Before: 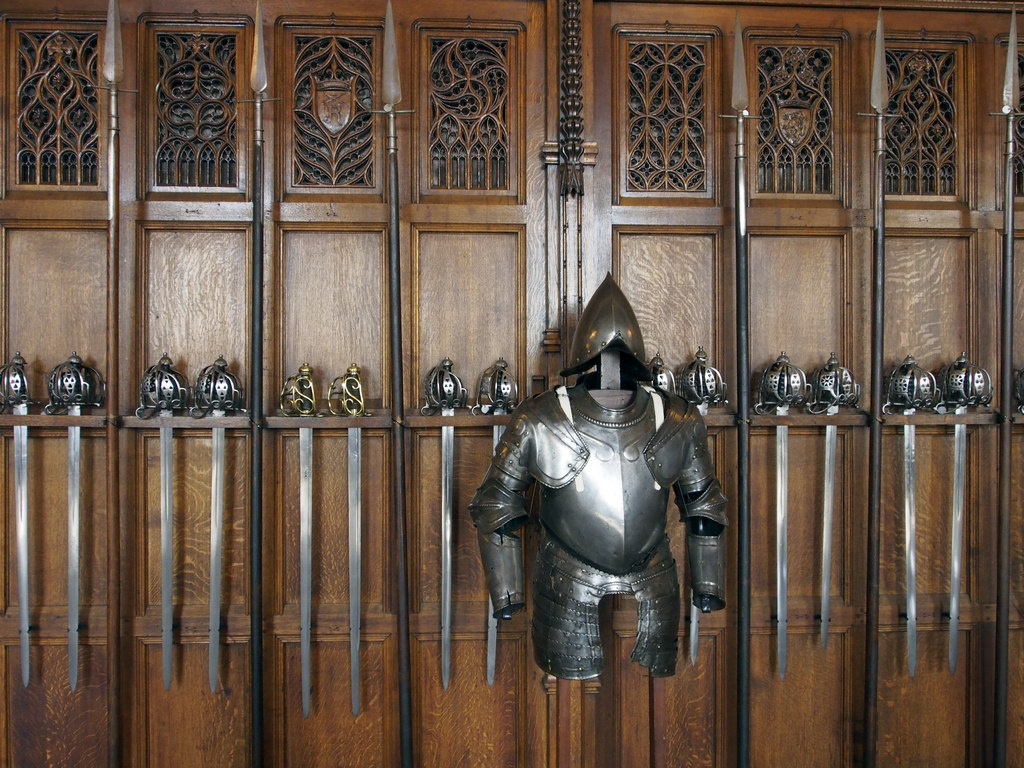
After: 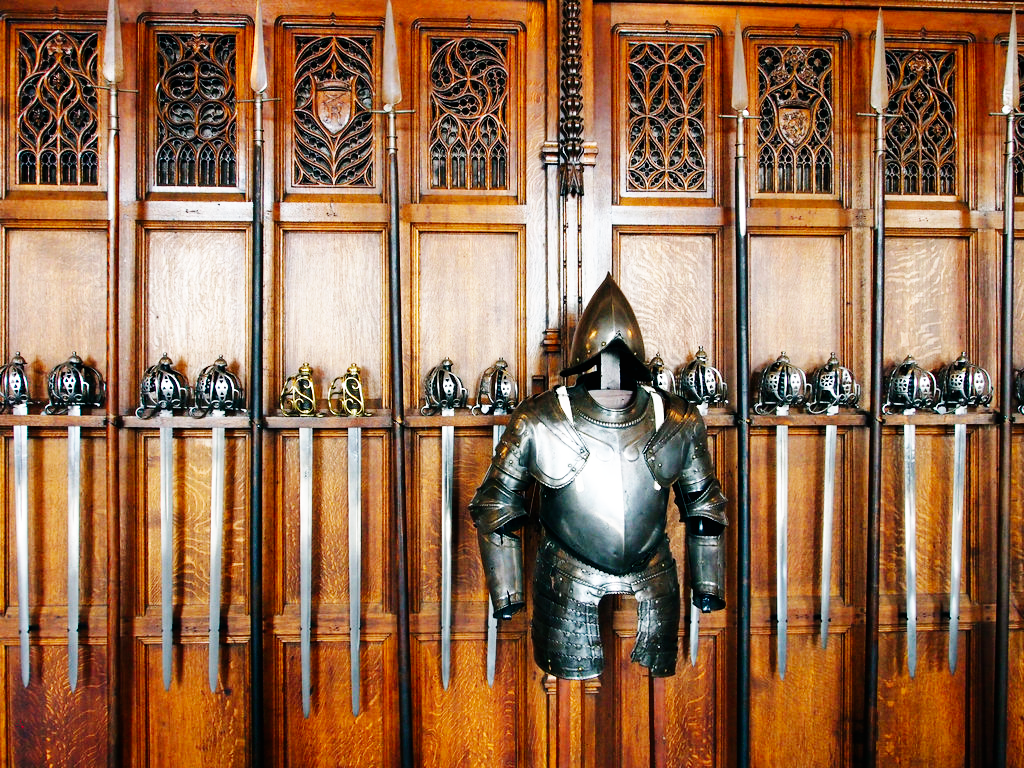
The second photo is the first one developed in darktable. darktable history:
tone equalizer: on, module defaults
base curve: curves: ch0 [(0, 0) (0, 0) (0.002, 0.001) (0.008, 0.003) (0.019, 0.011) (0.037, 0.037) (0.064, 0.11) (0.102, 0.232) (0.152, 0.379) (0.216, 0.524) (0.296, 0.665) (0.394, 0.789) (0.512, 0.881) (0.651, 0.945) (0.813, 0.986) (1, 1)], preserve colors none
